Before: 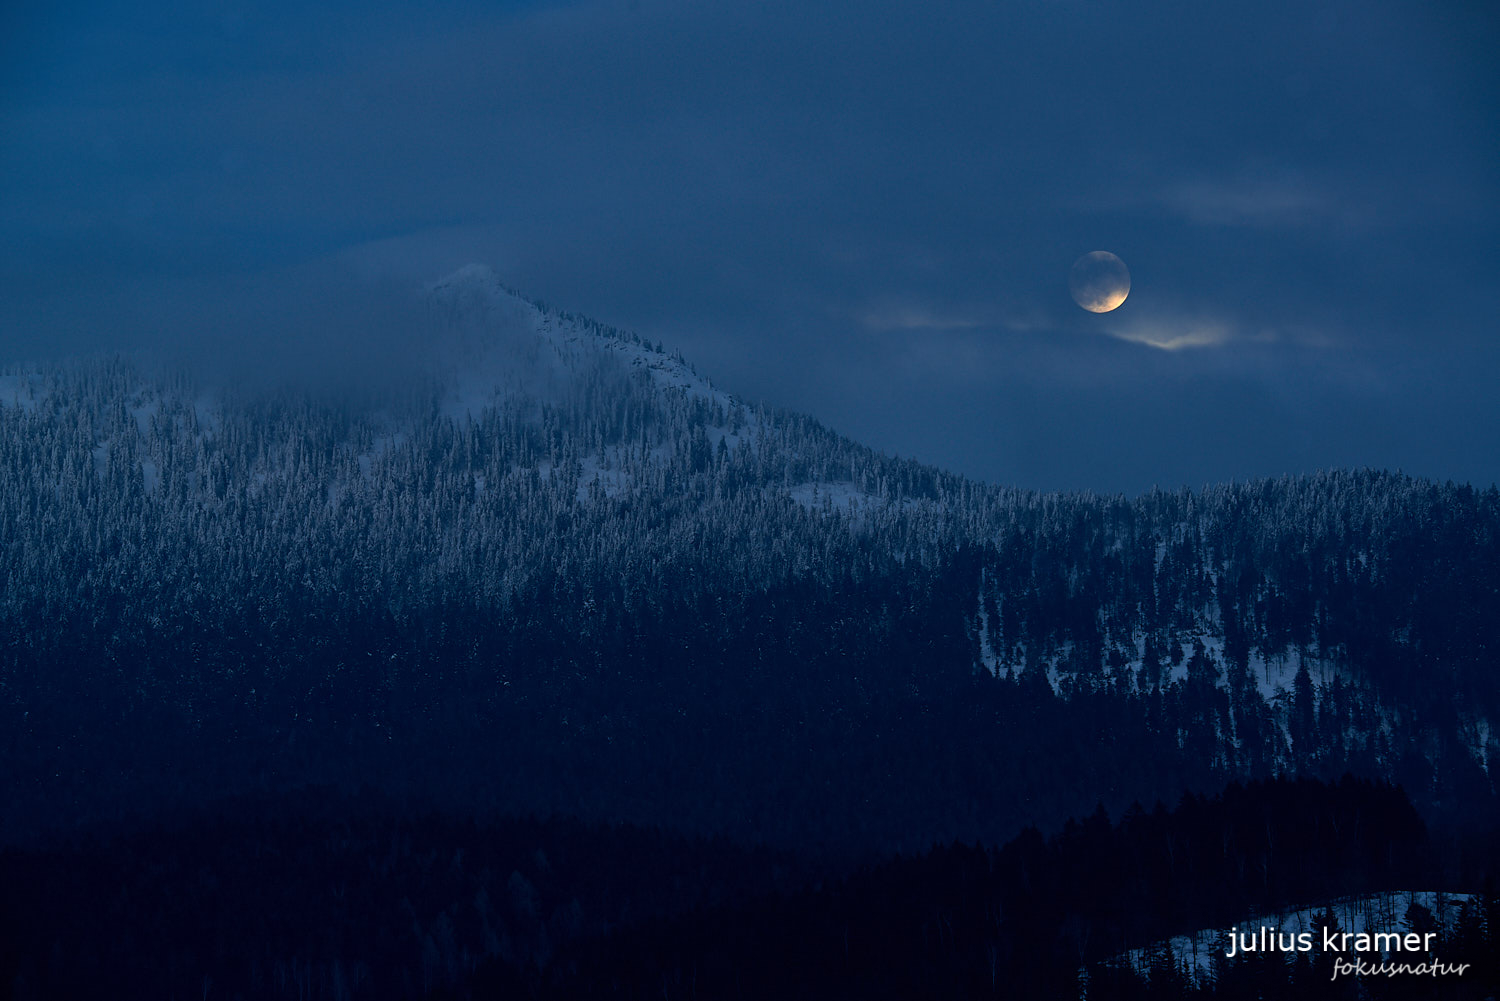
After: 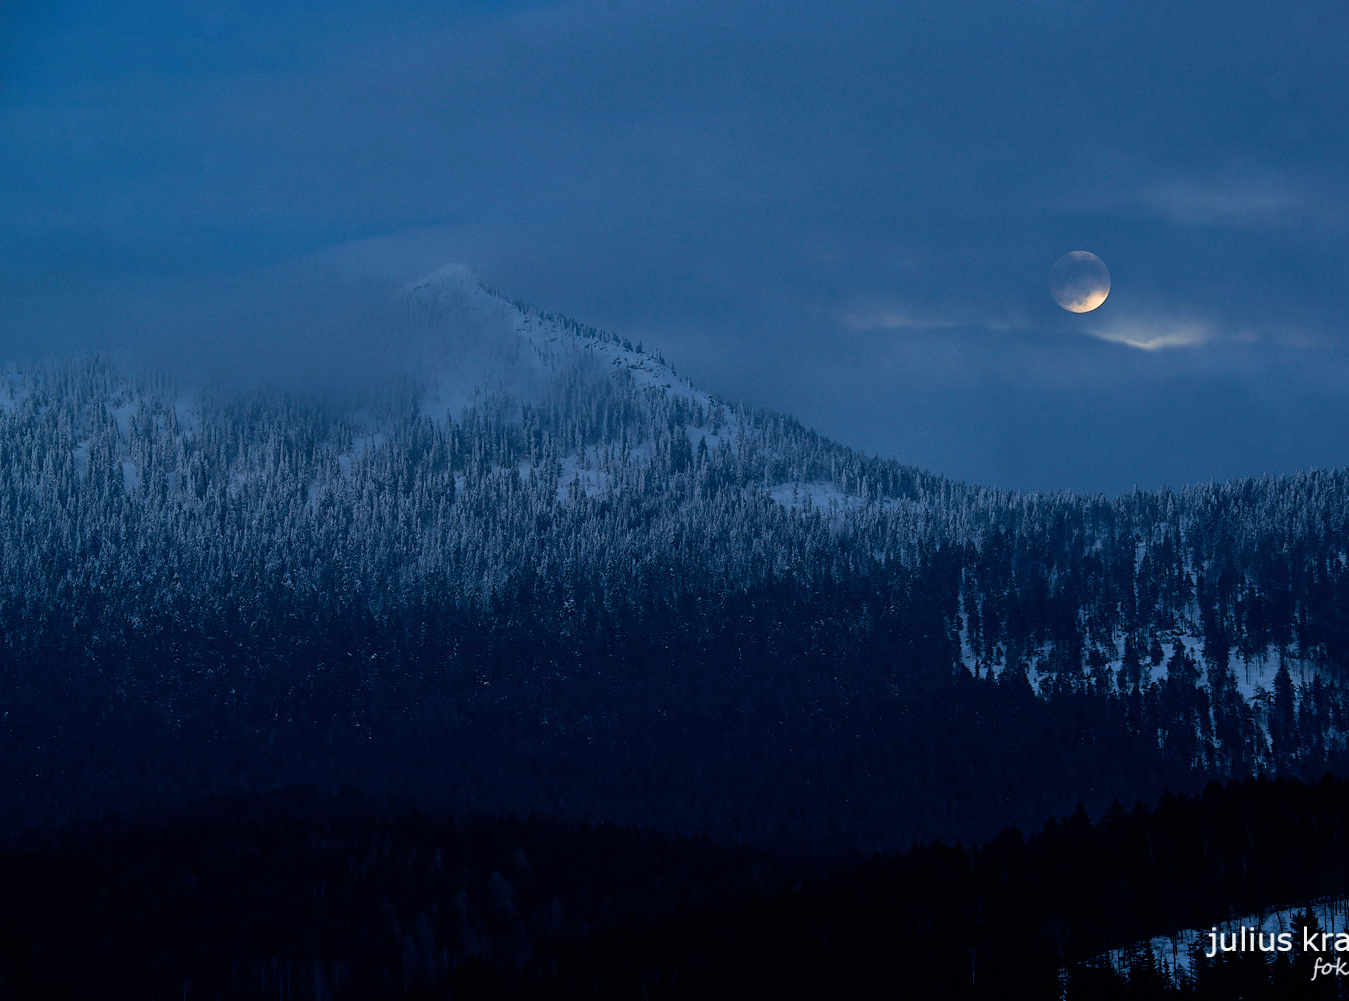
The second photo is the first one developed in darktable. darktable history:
filmic rgb: black relative exposure -7.99 EV, white relative exposure 4.03 EV, hardness 4.13, latitude 49.45%, contrast 1.1, color science v5 (2021), contrast in shadows safe, contrast in highlights safe
crop and rotate: left 1.342%, right 8.722%
exposure: exposure 0.611 EV, compensate highlight preservation false
